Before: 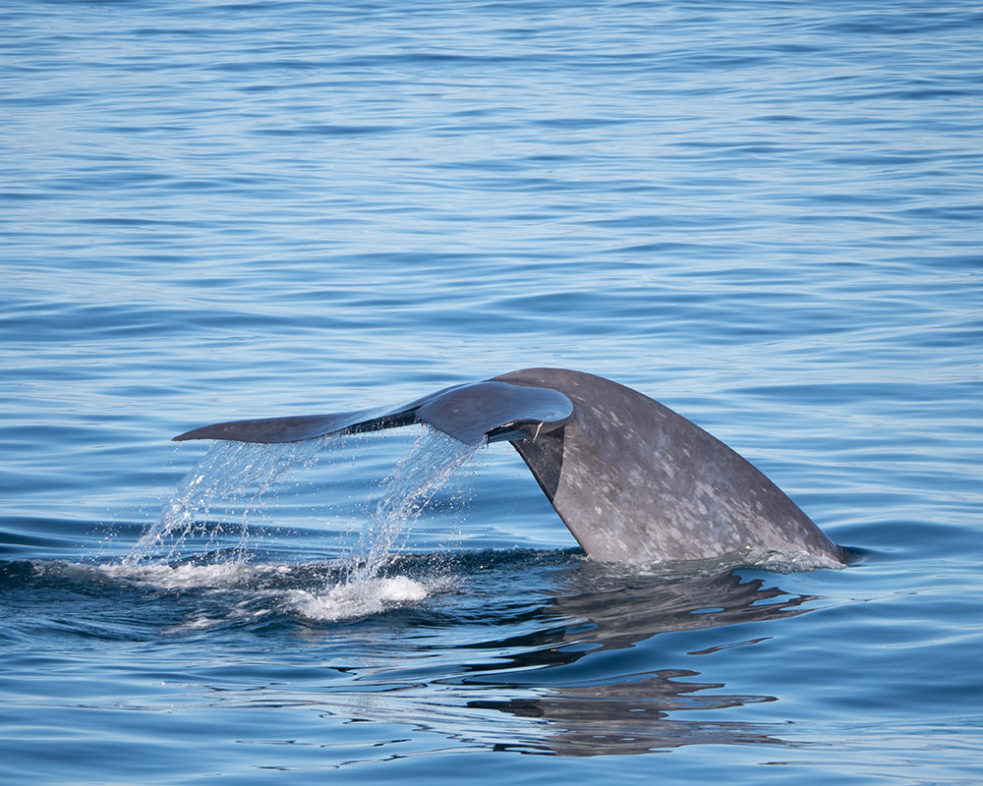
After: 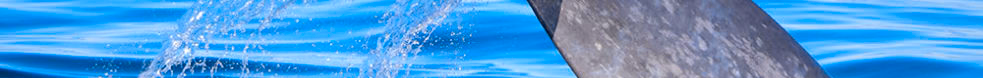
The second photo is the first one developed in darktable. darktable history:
crop and rotate: top 59.084%, bottom 30.916%
white balance: red 1, blue 1
exposure: black level correction -0.001, exposure 0.08 EV, compensate highlight preservation false
color contrast: green-magenta contrast 1.12, blue-yellow contrast 1.95, unbound 0
